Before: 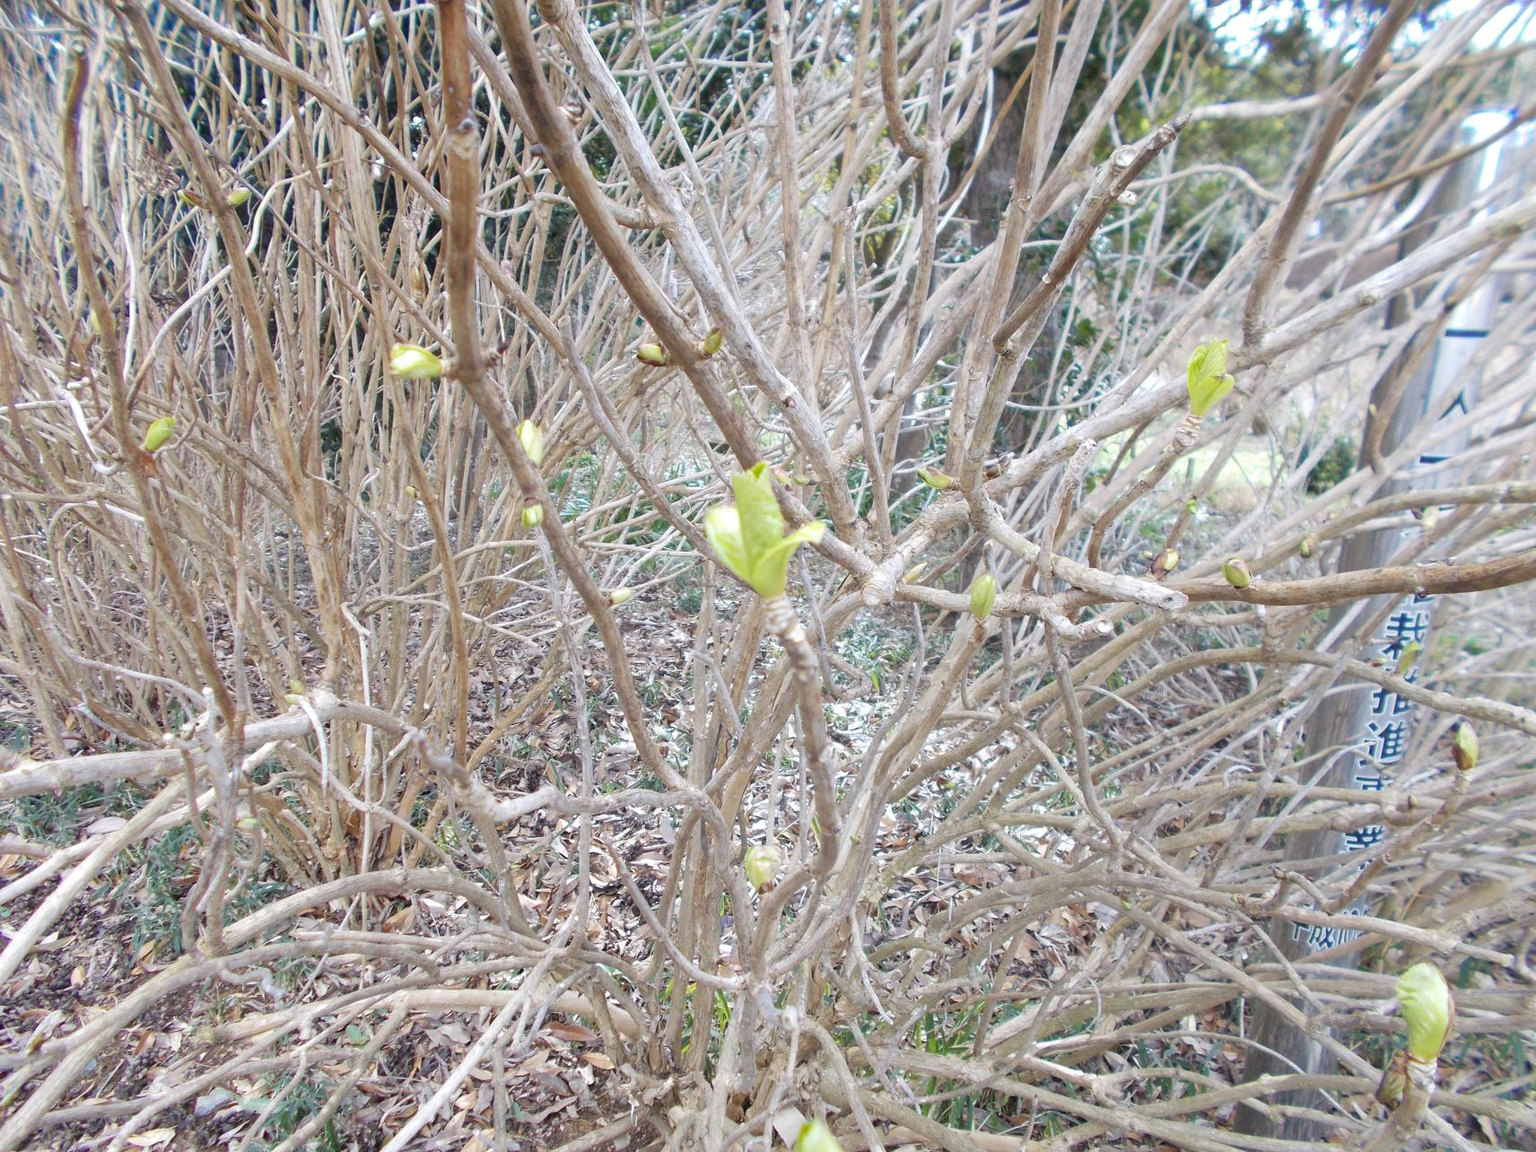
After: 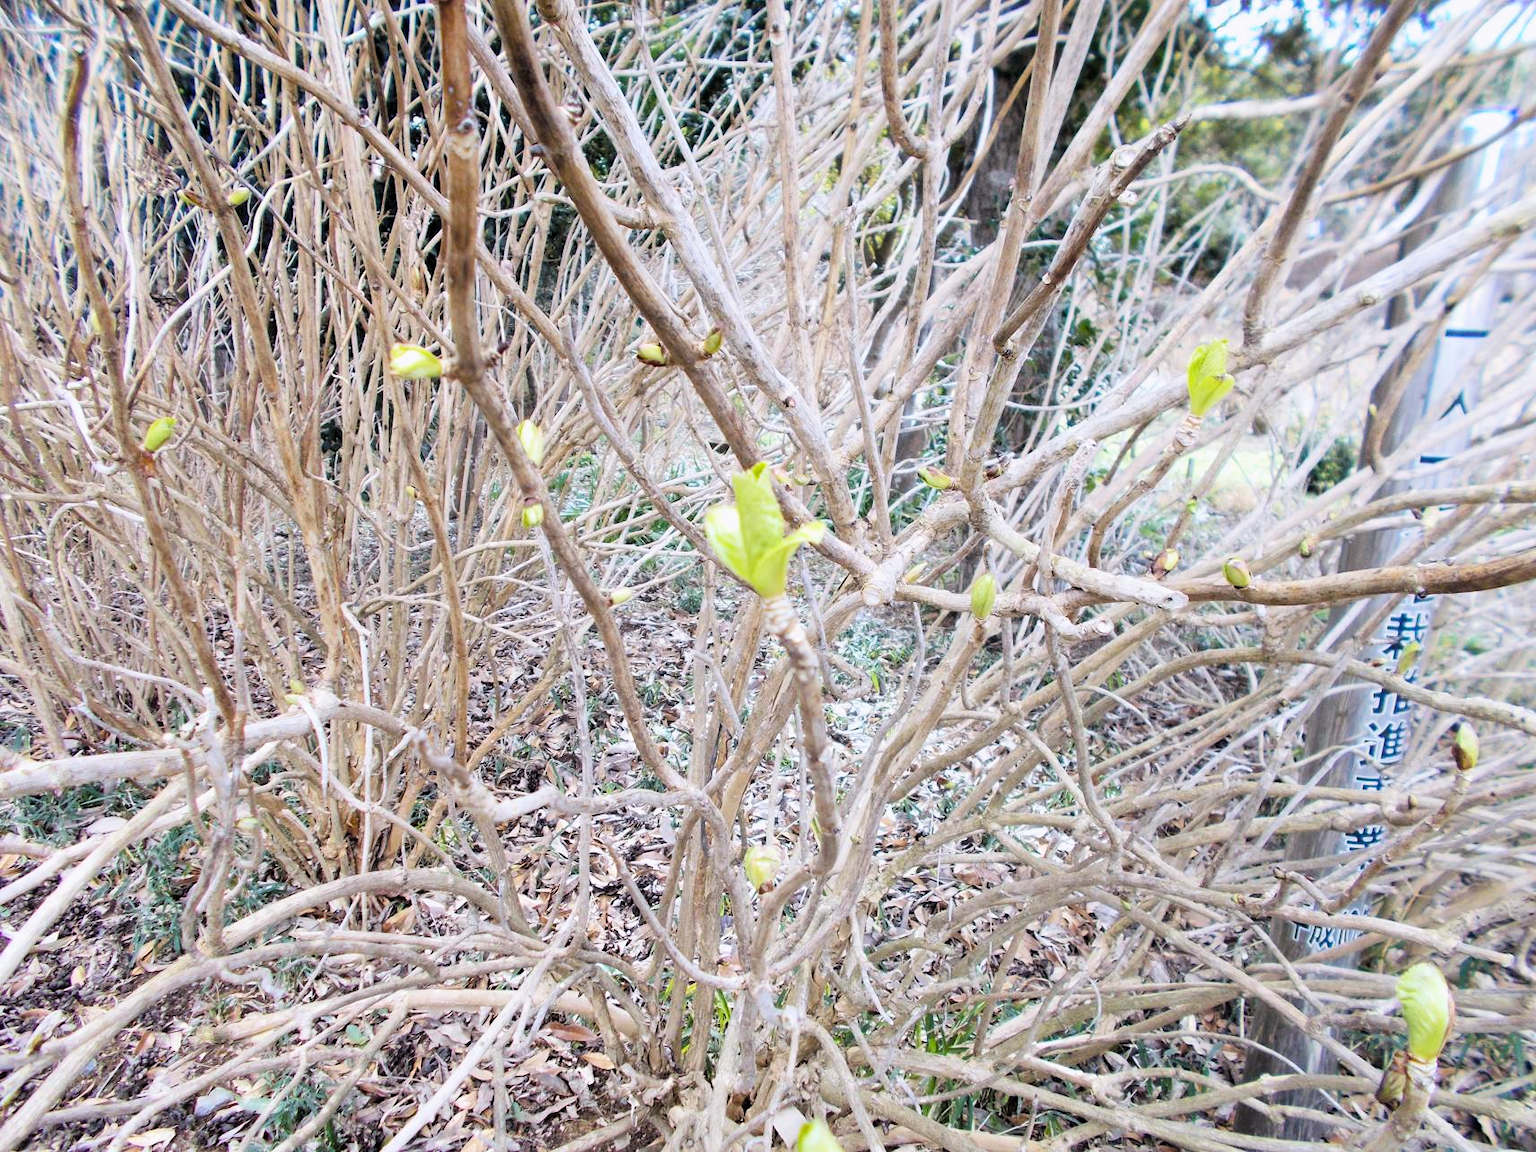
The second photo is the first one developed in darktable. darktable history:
white balance: red 1.004, blue 1.024
filmic rgb: black relative exposure -5.42 EV, white relative exposure 2.85 EV, dynamic range scaling -37.73%, hardness 4, contrast 1.605, highlights saturation mix -0.93%
color balance rgb: perceptual saturation grading › global saturation 20%, global vibrance 20%
